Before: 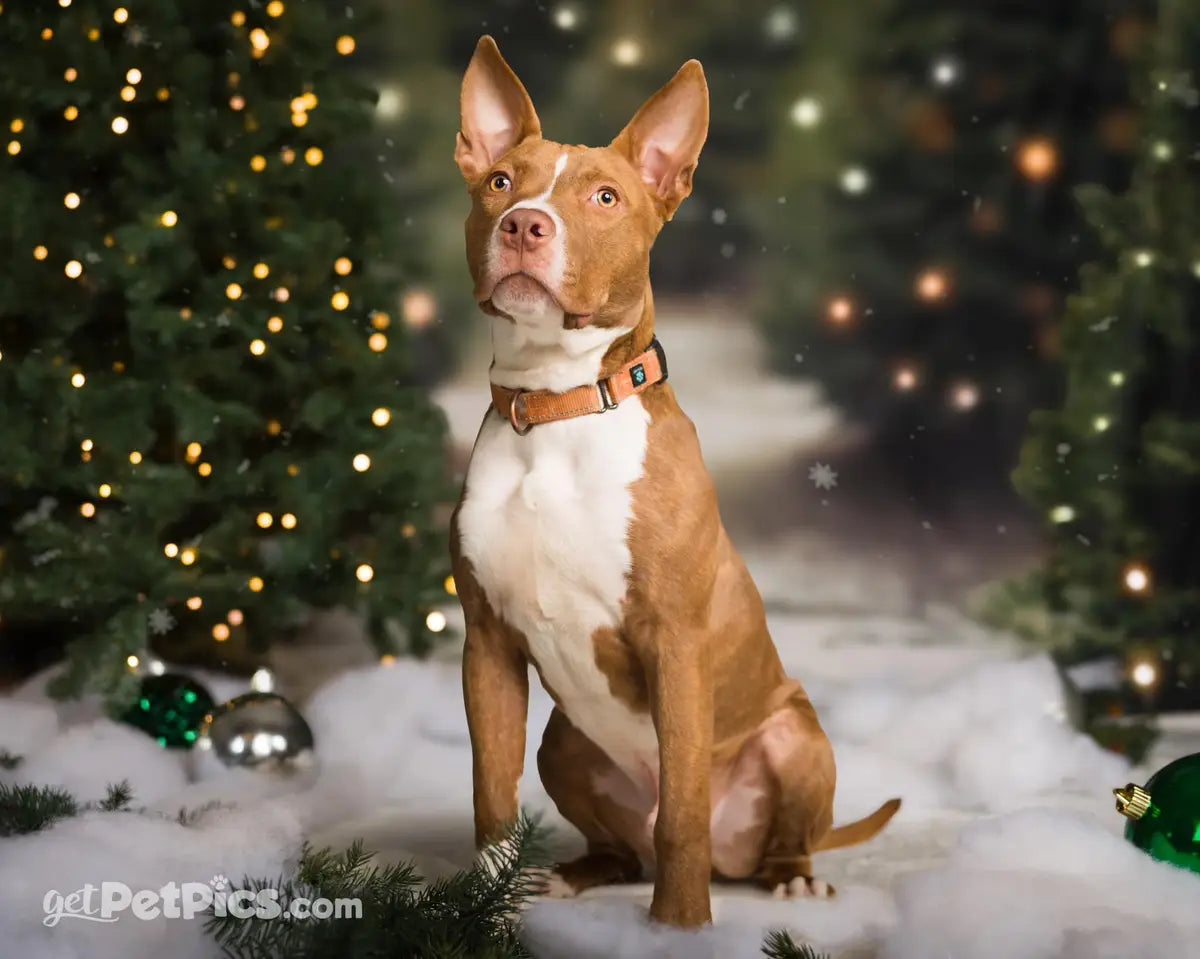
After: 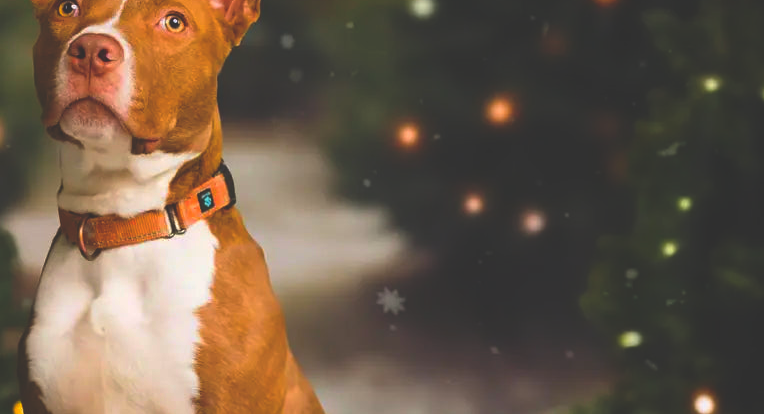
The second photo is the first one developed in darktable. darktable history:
rgb curve: curves: ch0 [(0, 0.186) (0.314, 0.284) (0.775, 0.708) (1, 1)], compensate middle gray true, preserve colors none
crop: left 36.005%, top 18.293%, right 0.31%, bottom 38.444%
color balance rgb: linear chroma grading › global chroma 15%, perceptual saturation grading › global saturation 30%
